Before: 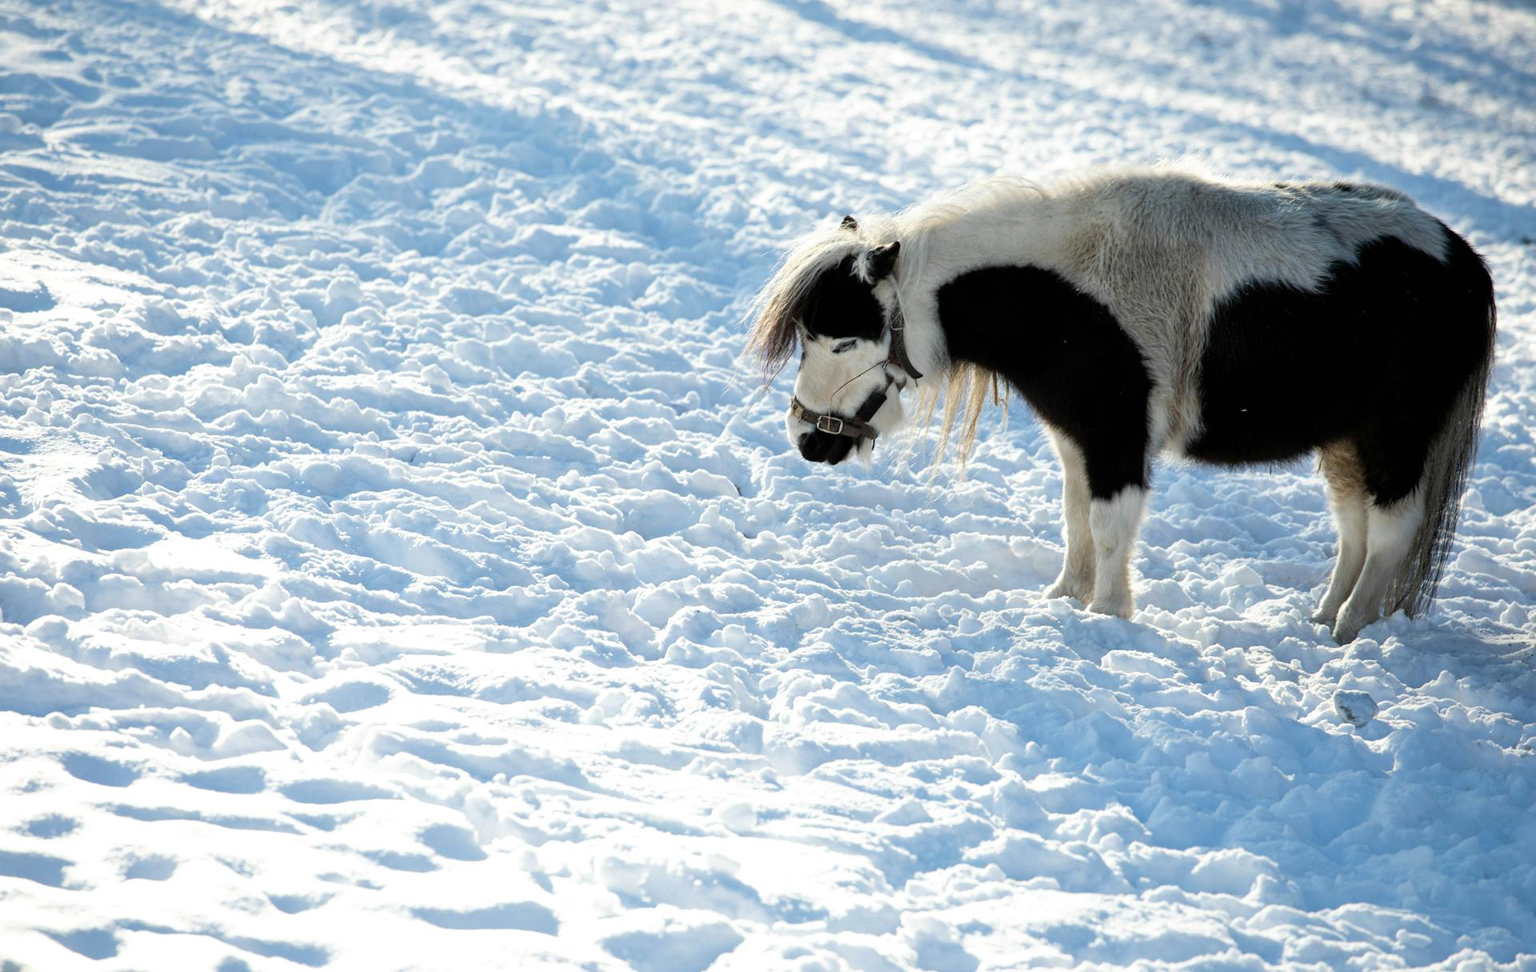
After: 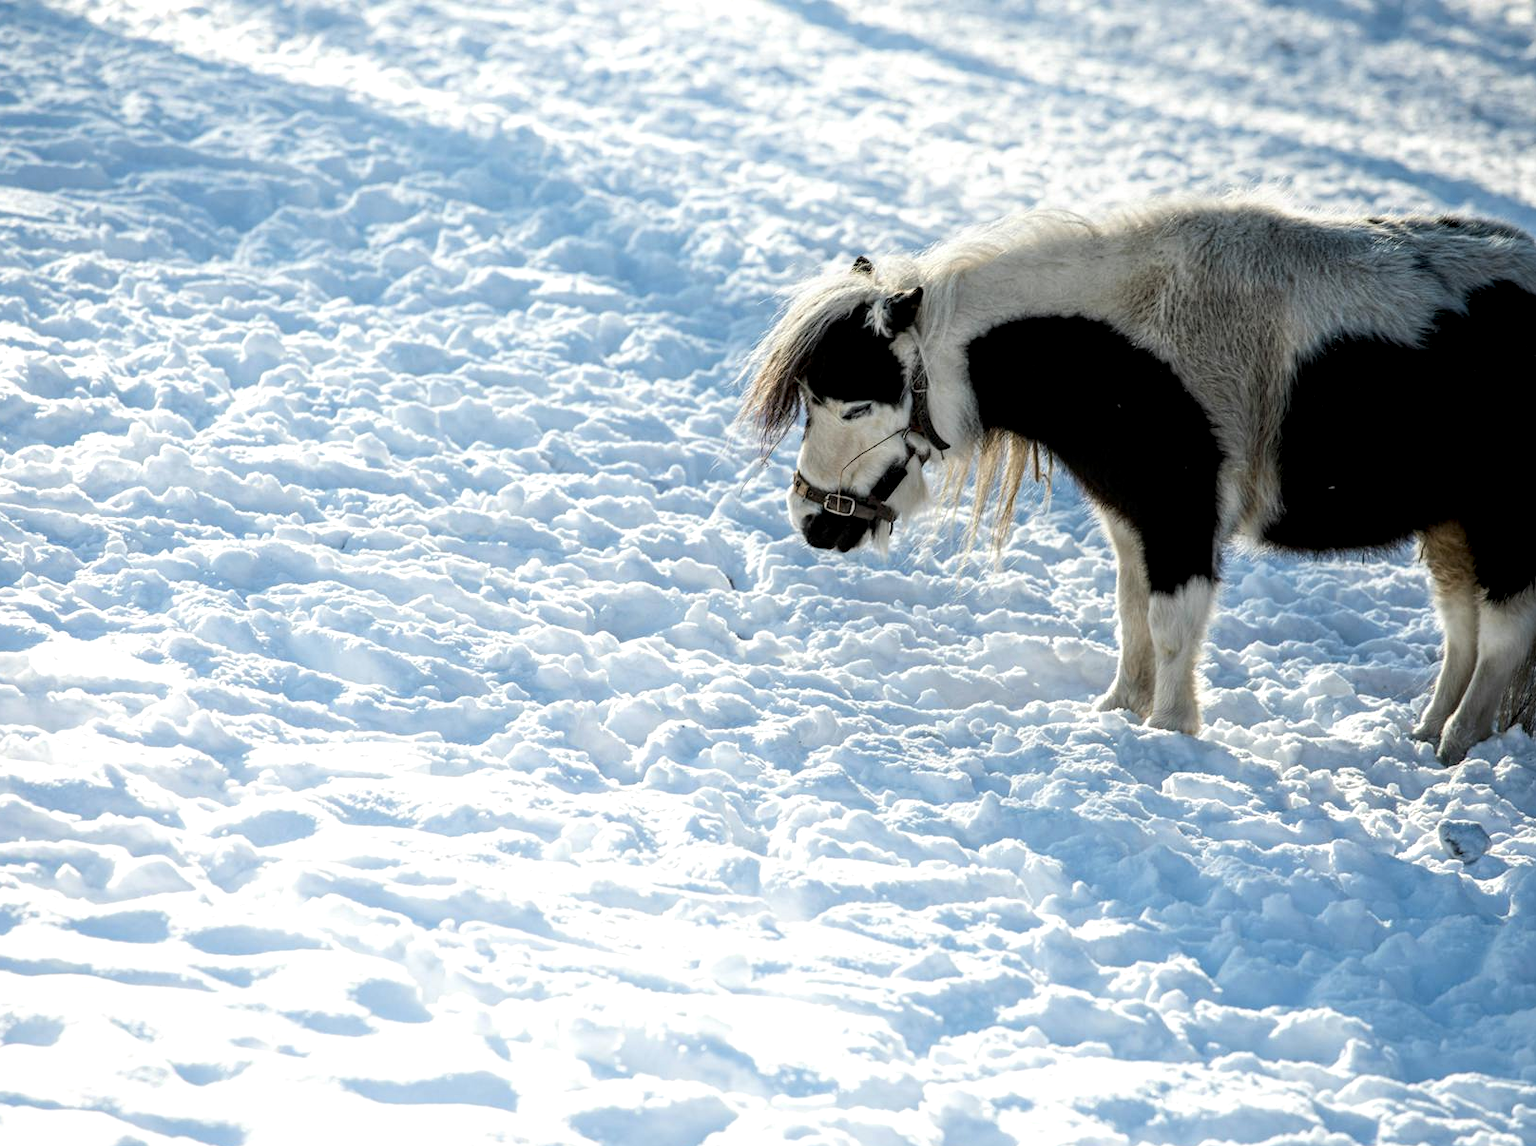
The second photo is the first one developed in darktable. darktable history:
shadows and highlights: shadows -70, highlights 35, soften with gaussian
local contrast: highlights 20%, detail 150%
crop: left 8.026%, right 7.374%
